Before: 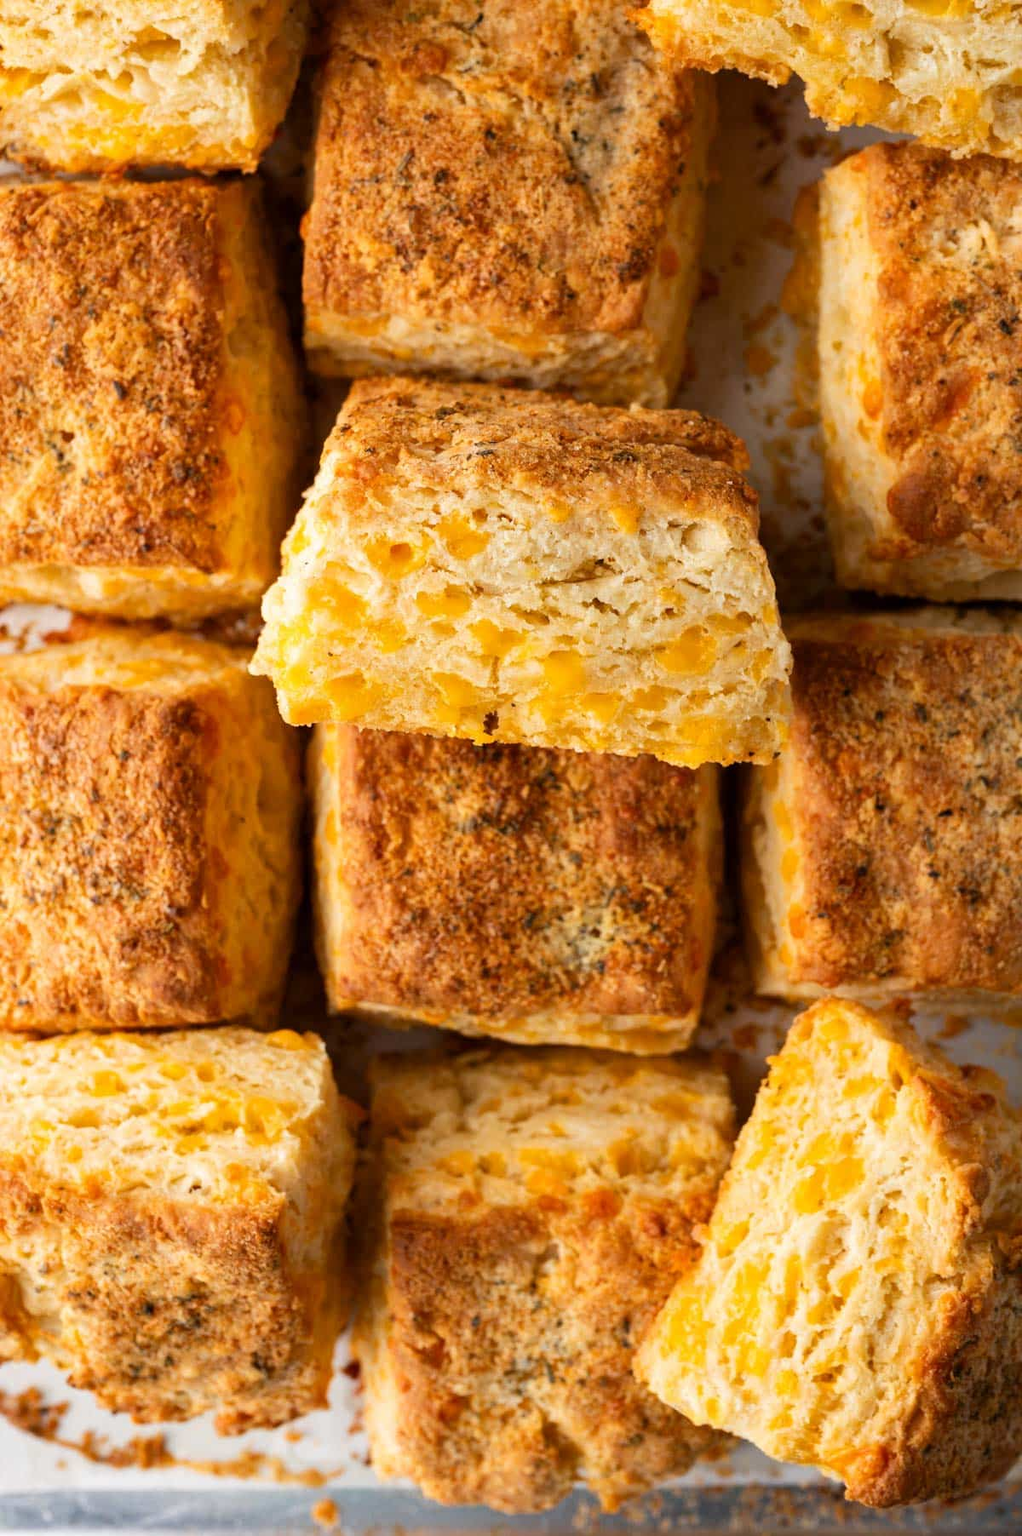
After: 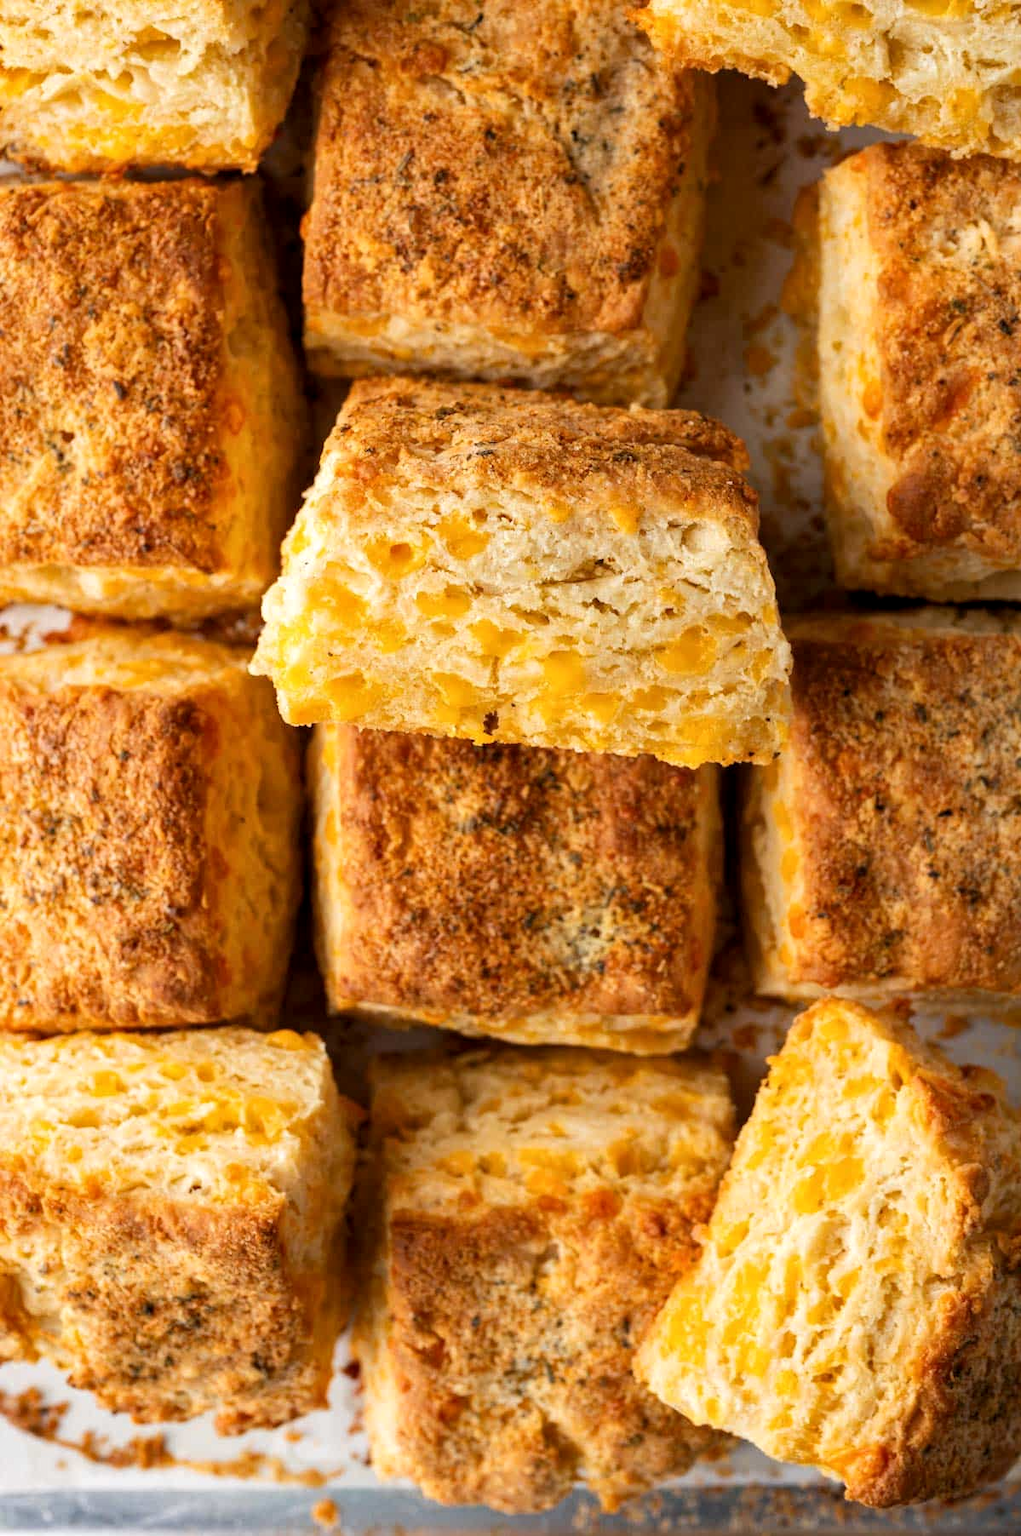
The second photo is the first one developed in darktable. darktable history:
local contrast: highlights 103%, shadows 100%, detail 119%, midtone range 0.2
